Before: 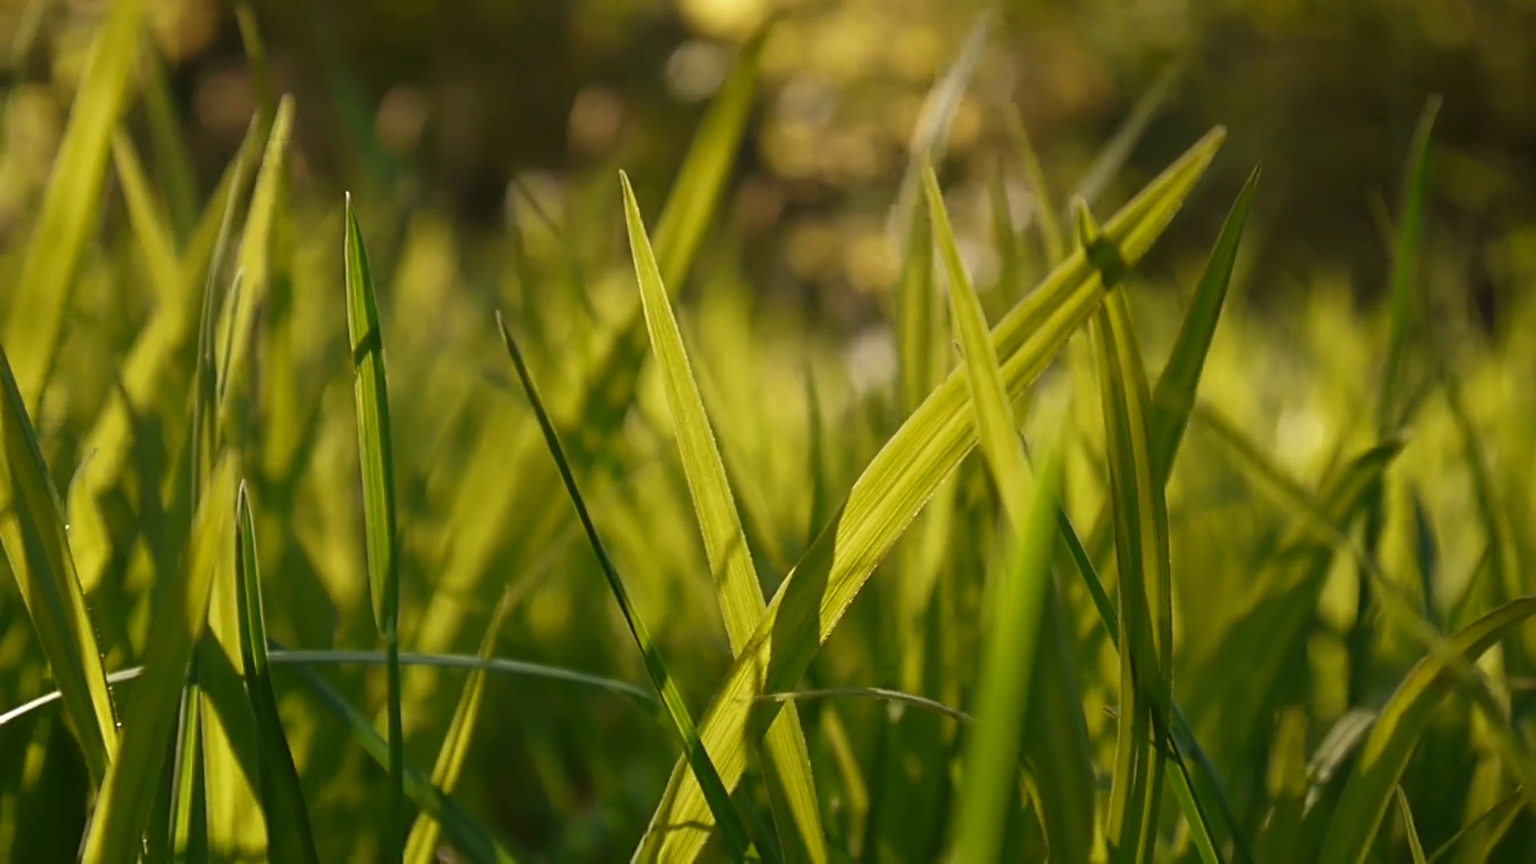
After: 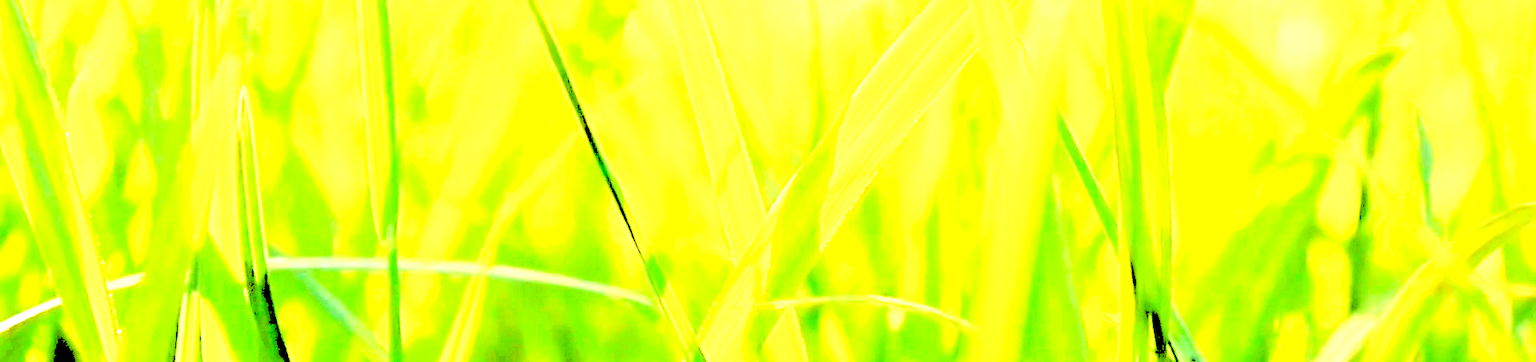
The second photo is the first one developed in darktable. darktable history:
shadows and highlights: shadows 43.06, highlights 6.94
local contrast: mode bilateral grid, contrast 25, coarseness 47, detail 151%, midtone range 0.2
levels: levels [0.246, 0.246, 0.506]
exposure: black level correction 0, exposure 1.388 EV, compensate exposure bias true, compensate highlight preservation false
crop: top 45.551%, bottom 12.262%
velvia: on, module defaults
